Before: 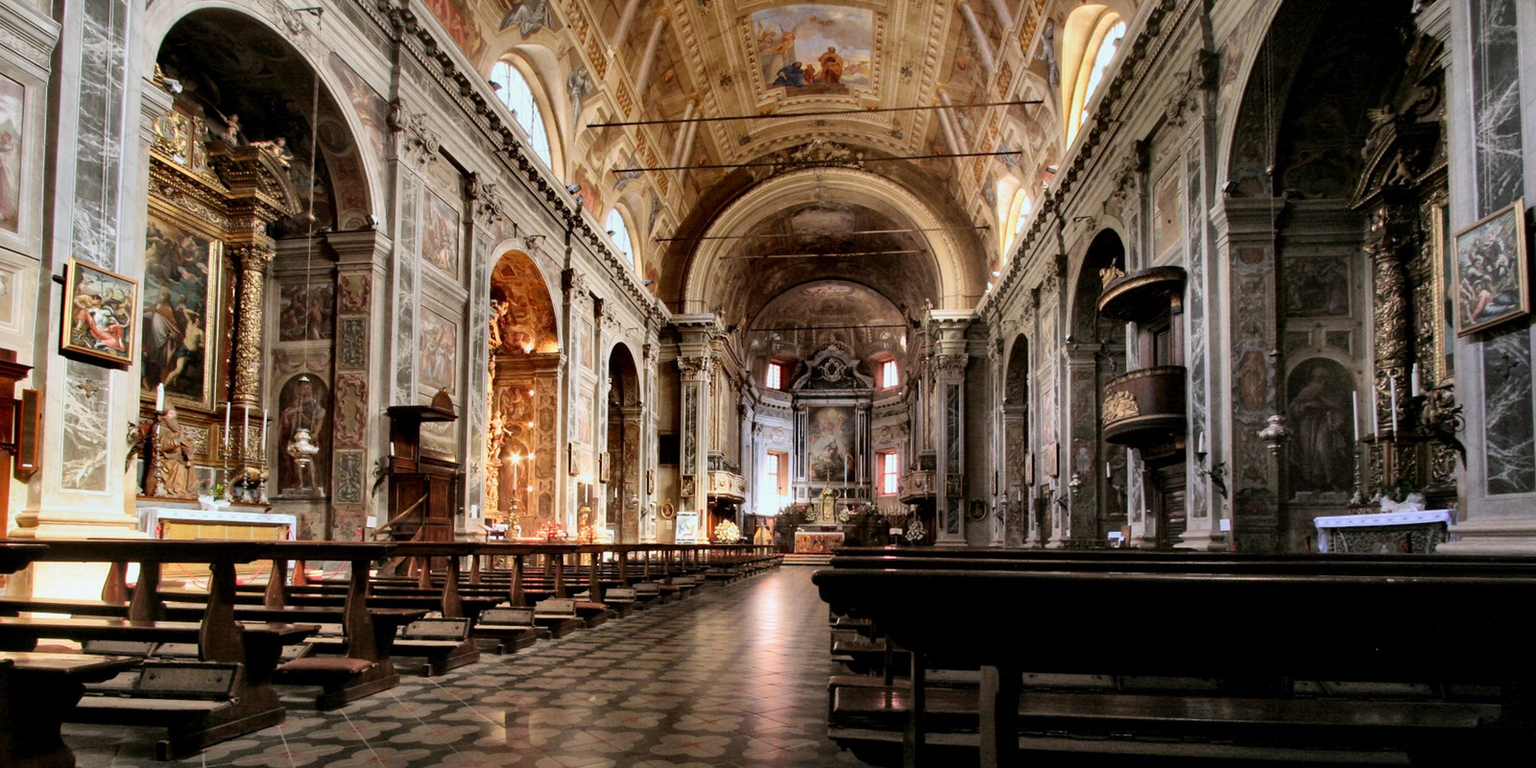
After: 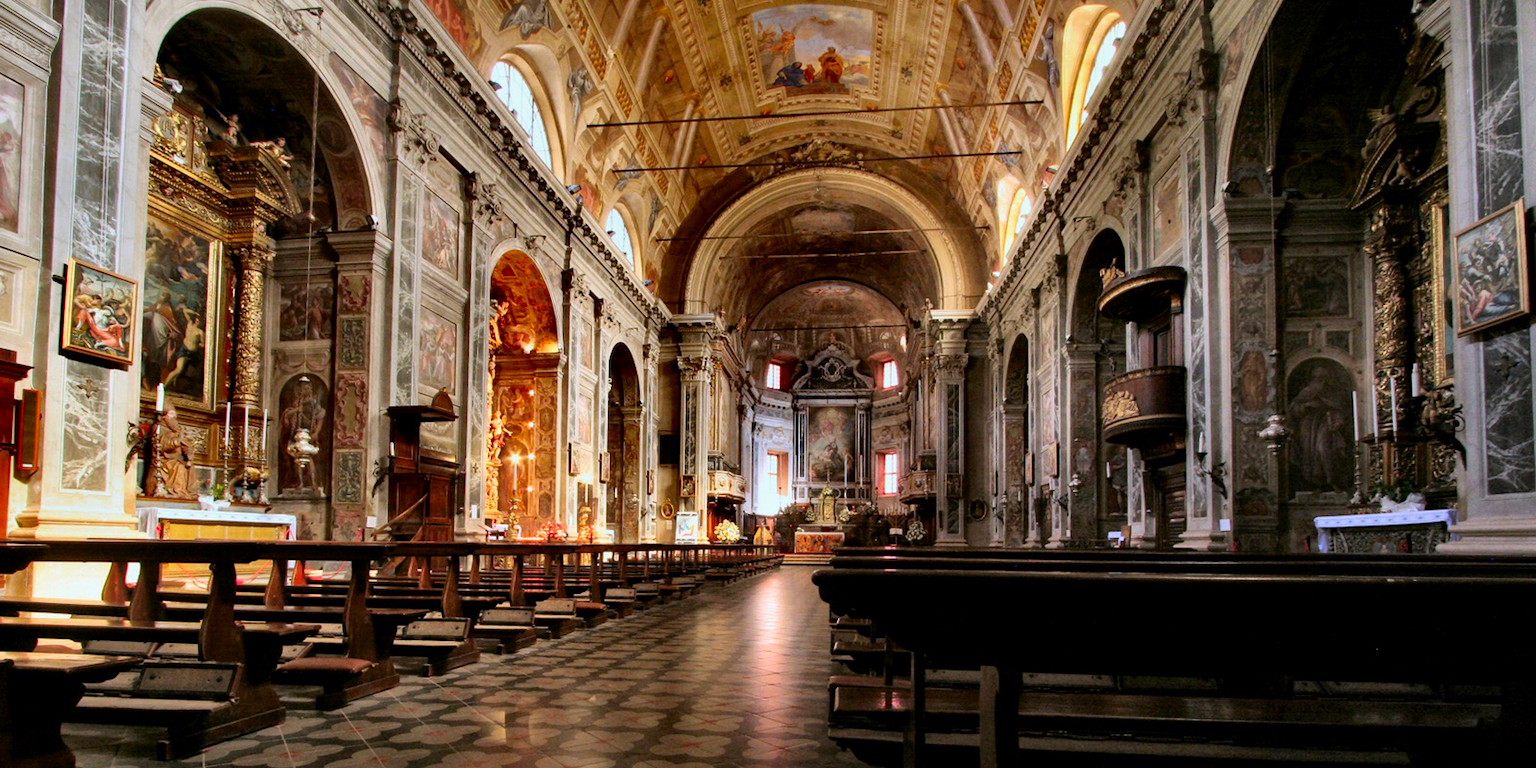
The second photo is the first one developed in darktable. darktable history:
contrast brightness saturation: brightness -0.026, saturation 0.36
tone equalizer: on, module defaults
